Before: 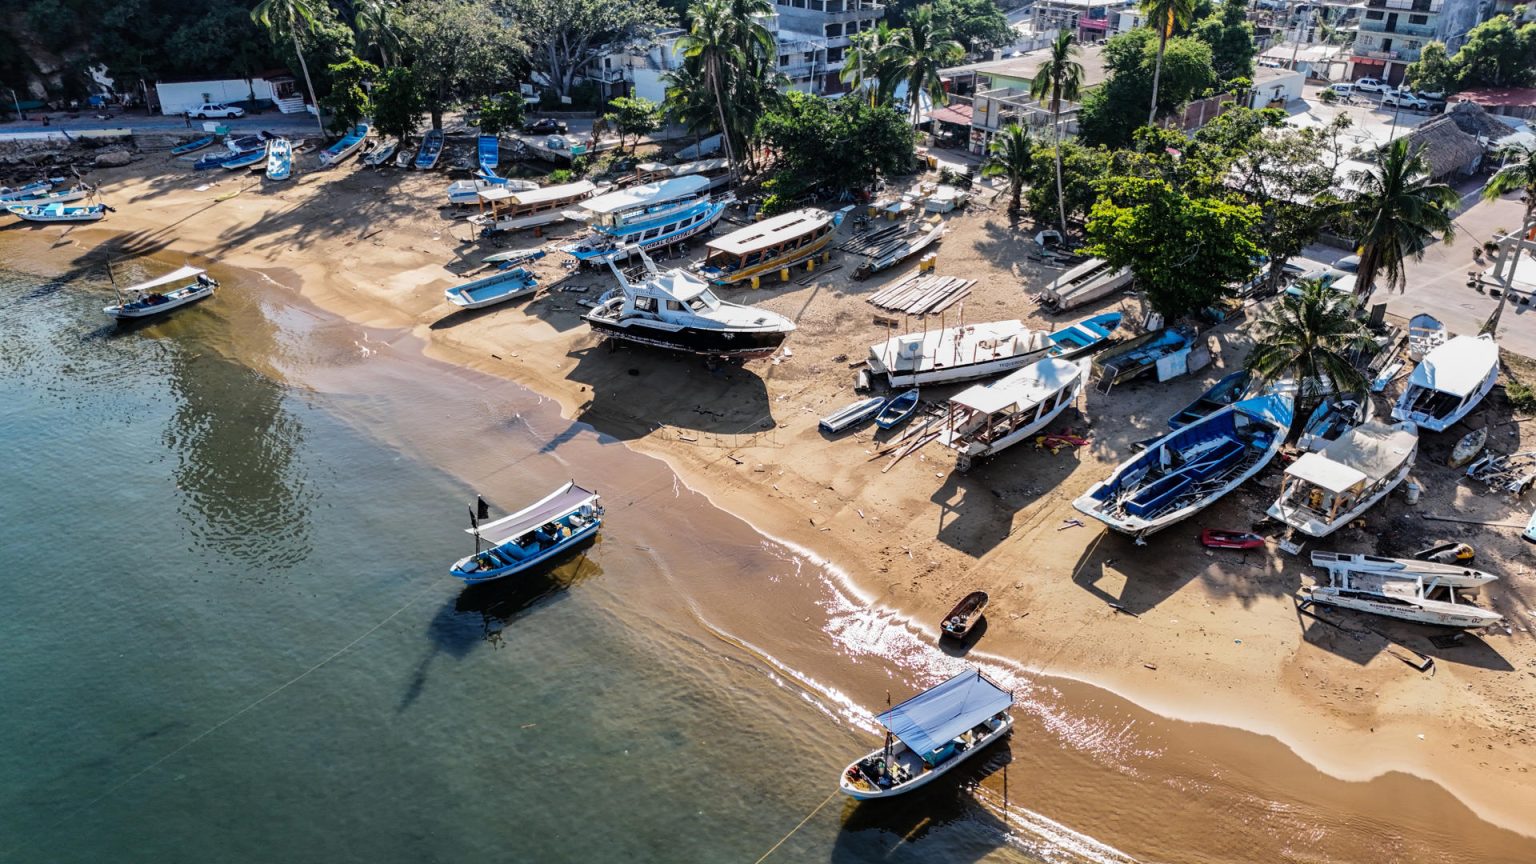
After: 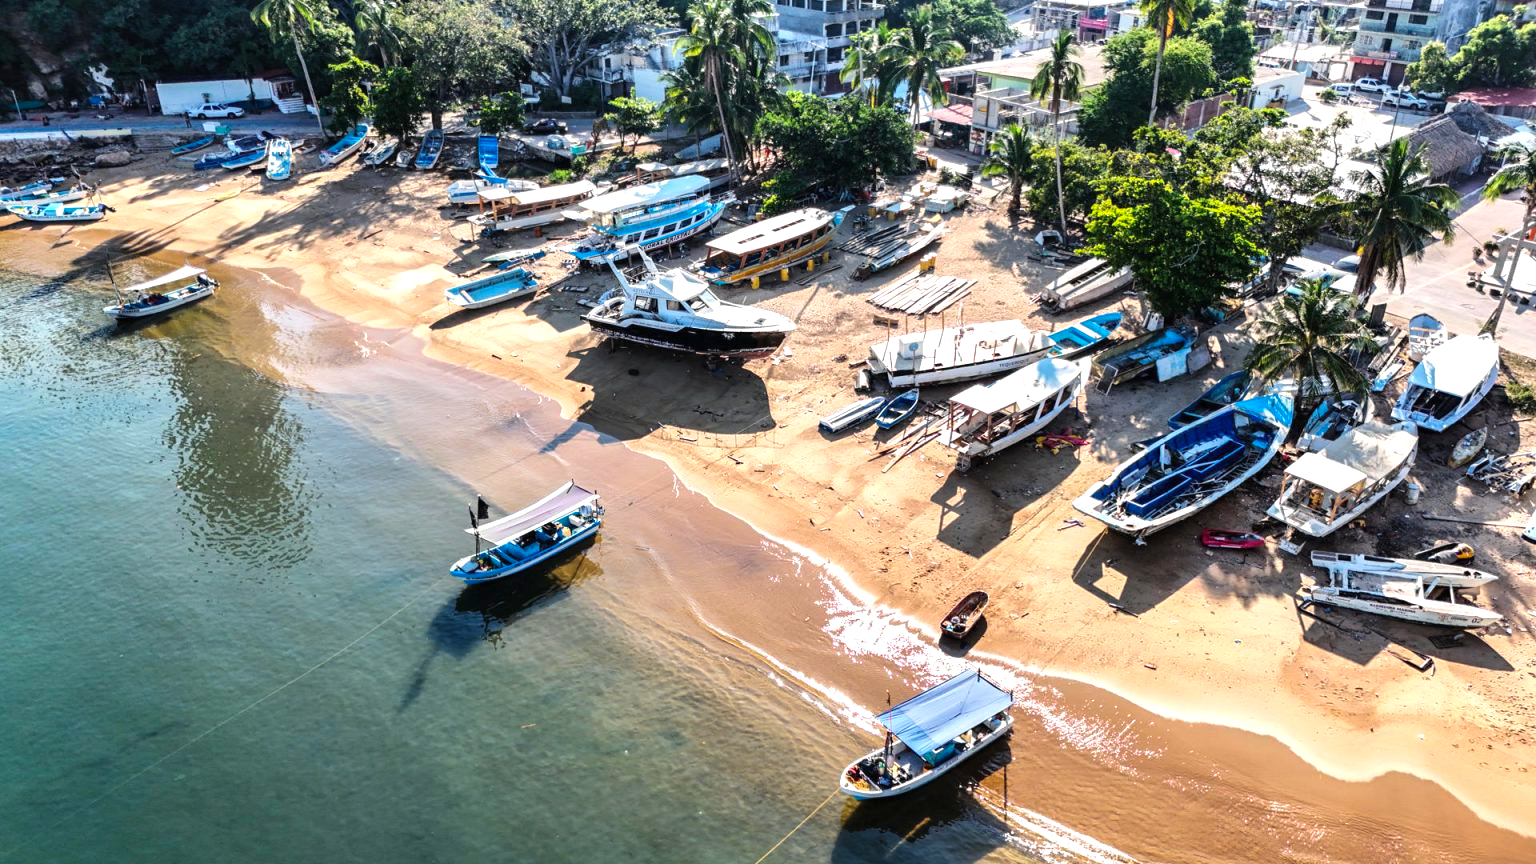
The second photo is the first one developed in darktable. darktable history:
color calibration: output R [0.946, 0.065, -0.013, 0], output G [-0.246, 1.264, -0.017, 0], output B [0.046, -0.098, 1.05, 0], illuminant custom, x 0.344, y 0.359, temperature 5045.54 K
exposure: black level correction 0, exposure 0.7 EV, compensate exposure bias true, compensate highlight preservation false
